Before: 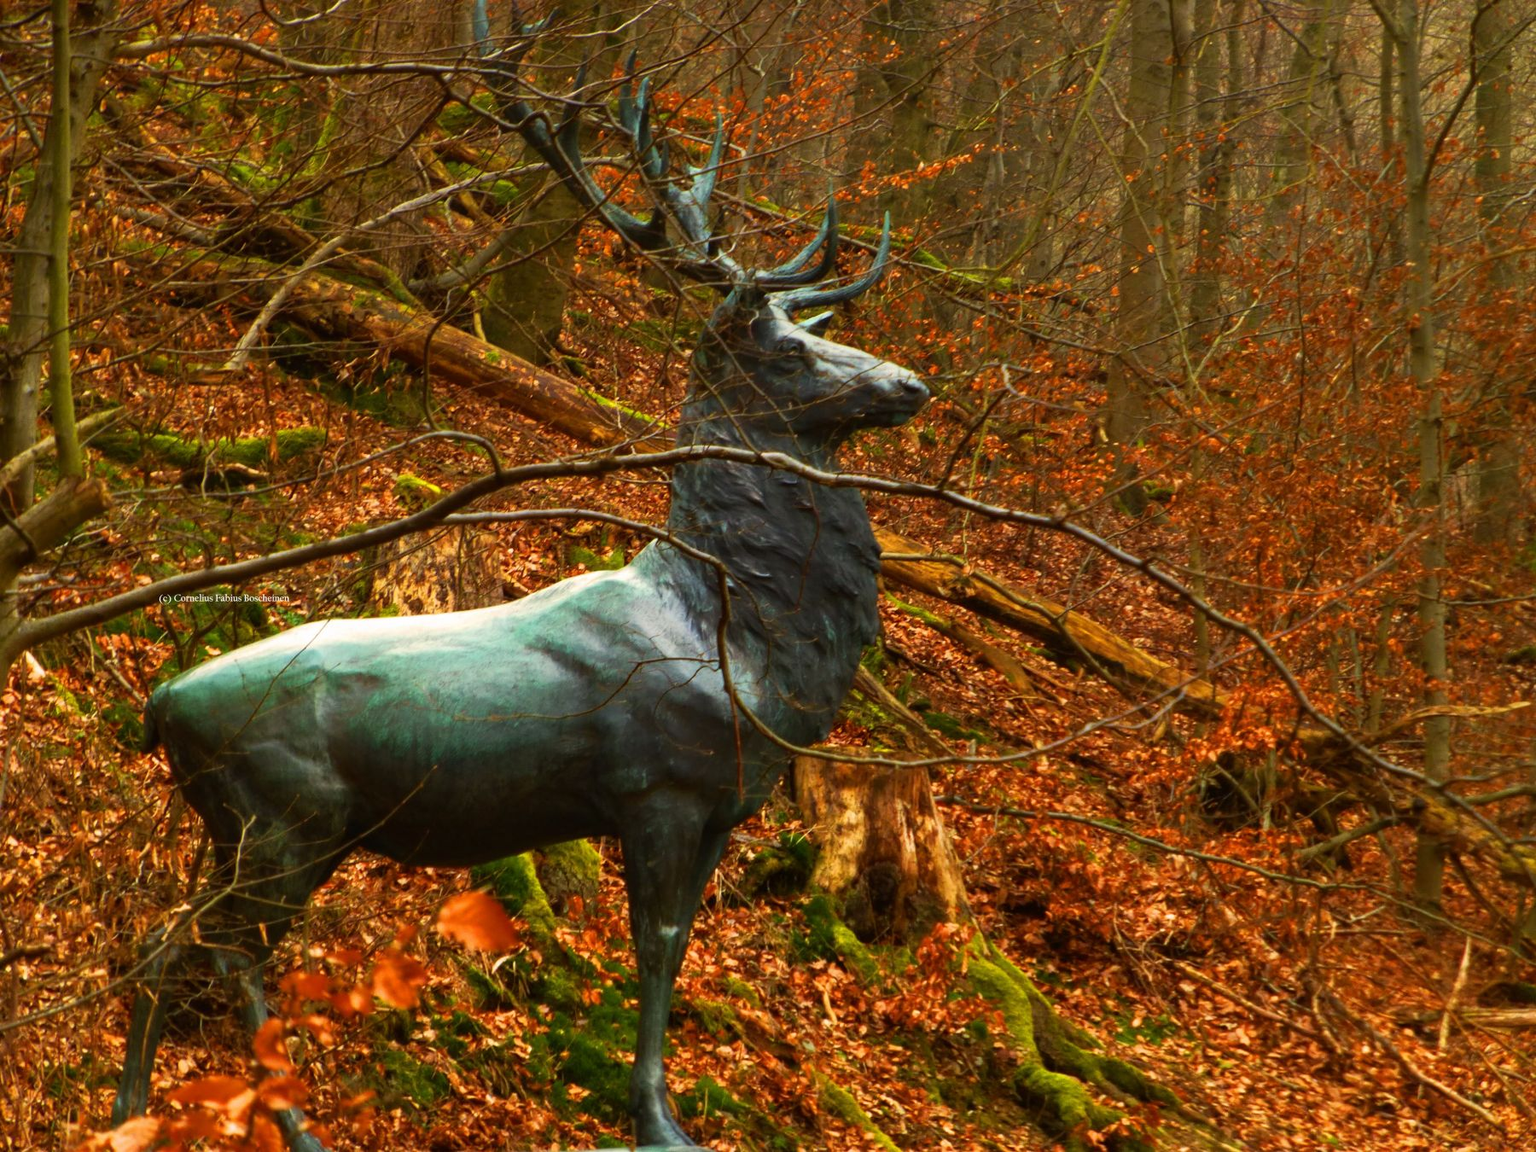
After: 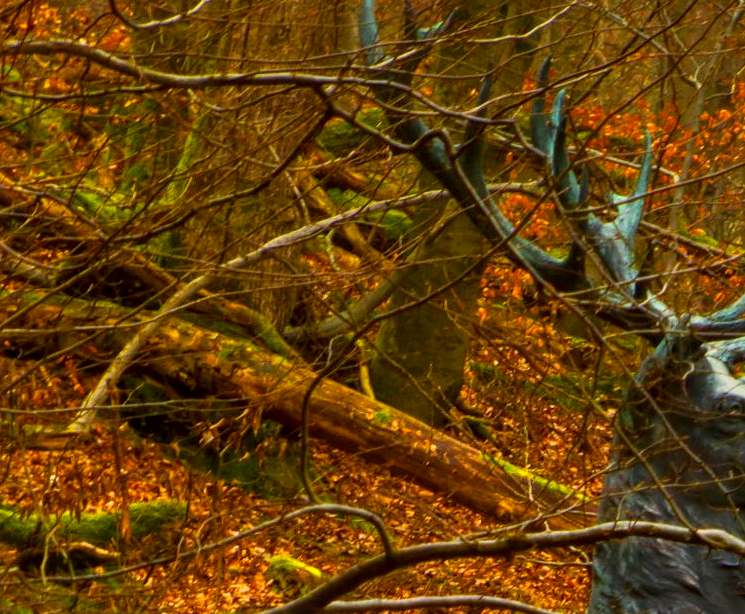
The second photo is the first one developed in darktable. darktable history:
crop and rotate: left 10.856%, top 0.12%, right 47.744%, bottom 54.356%
local contrast: on, module defaults
color balance rgb: perceptual saturation grading › global saturation 10.238%, global vibrance 33.746%
